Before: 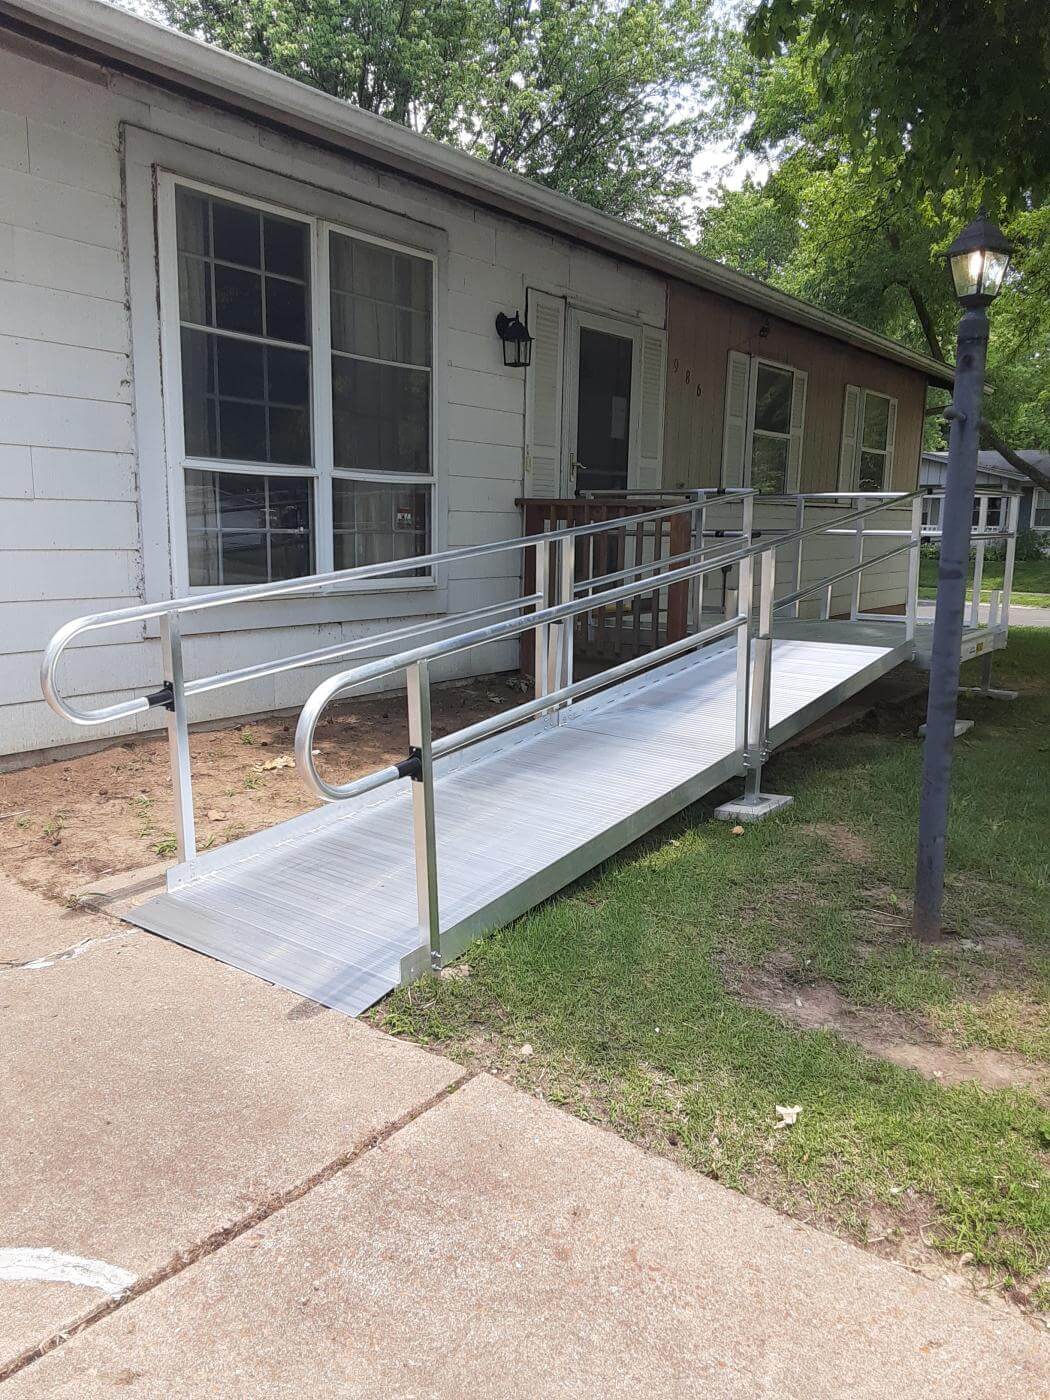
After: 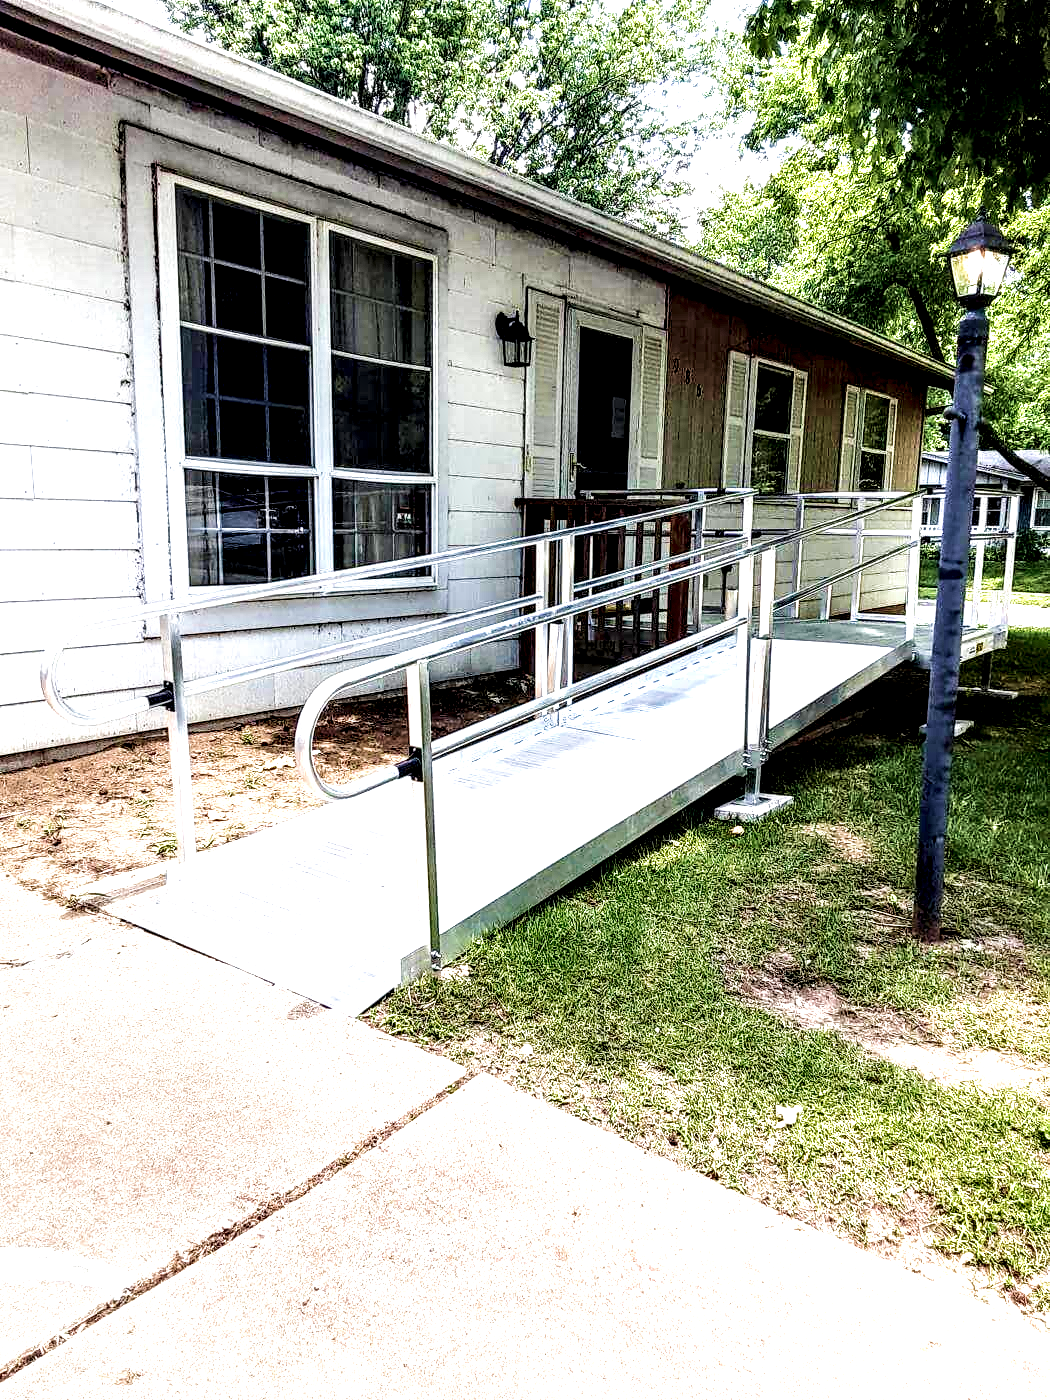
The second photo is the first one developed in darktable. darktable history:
local contrast: highlights 108%, shadows 42%, detail 292%
velvia: strength 45.16%
base curve: curves: ch0 [(0, 0) (0.036, 0.025) (0.121, 0.166) (0.206, 0.329) (0.605, 0.79) (1, 1)], preserve colors none
tone equalizer: mask exposure compensation -0.492 EV
exposure: black level correction -0.002, exposure 0.546 EV, compensate highlight preservation false
